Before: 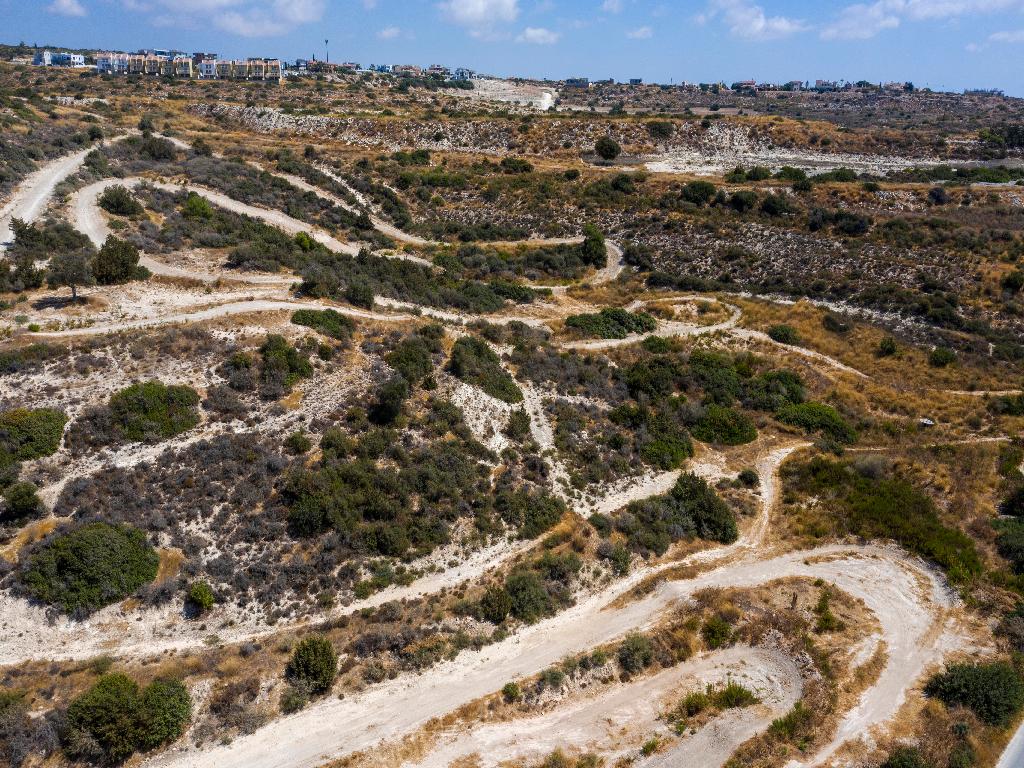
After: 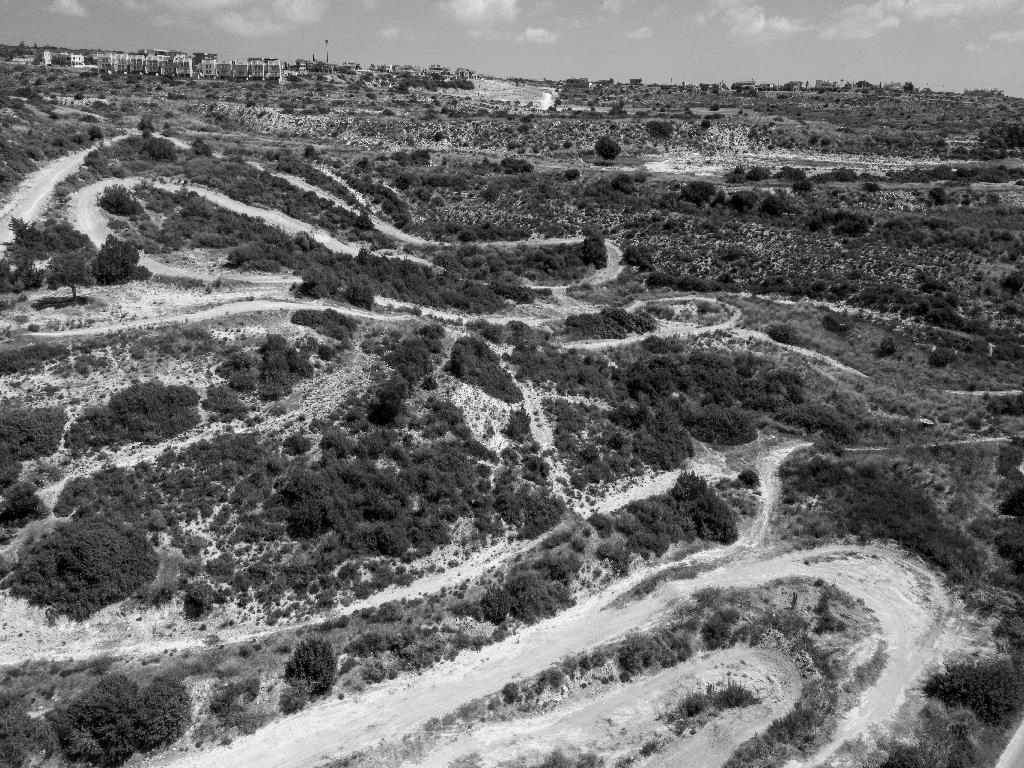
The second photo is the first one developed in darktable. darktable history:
exposure: black level correction 0.001, compensate highlight preservation false
monochrome: on, module defaults
